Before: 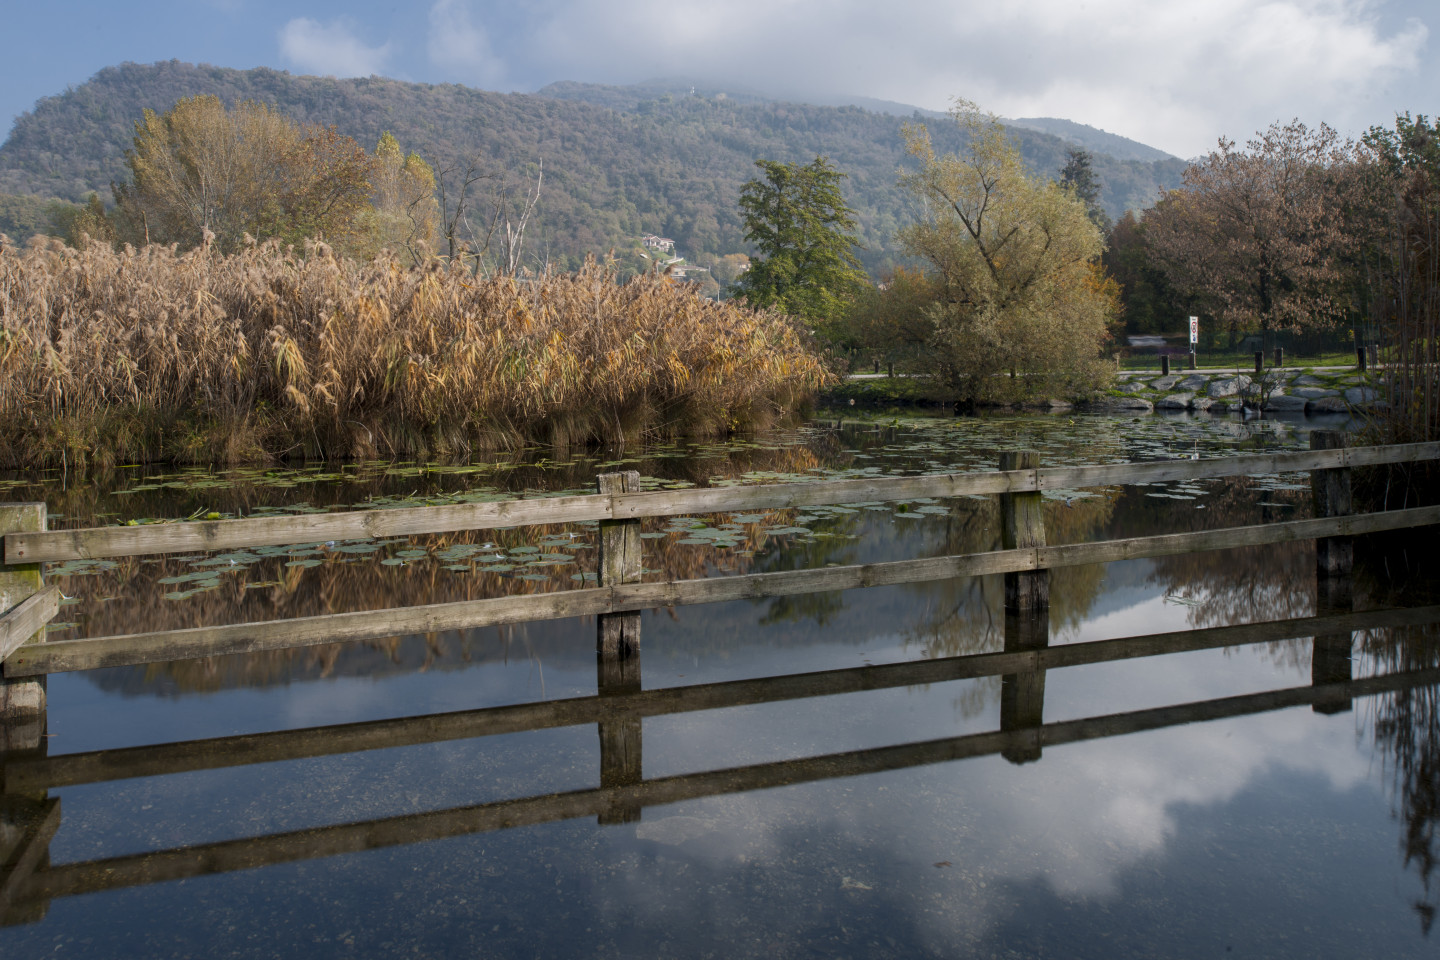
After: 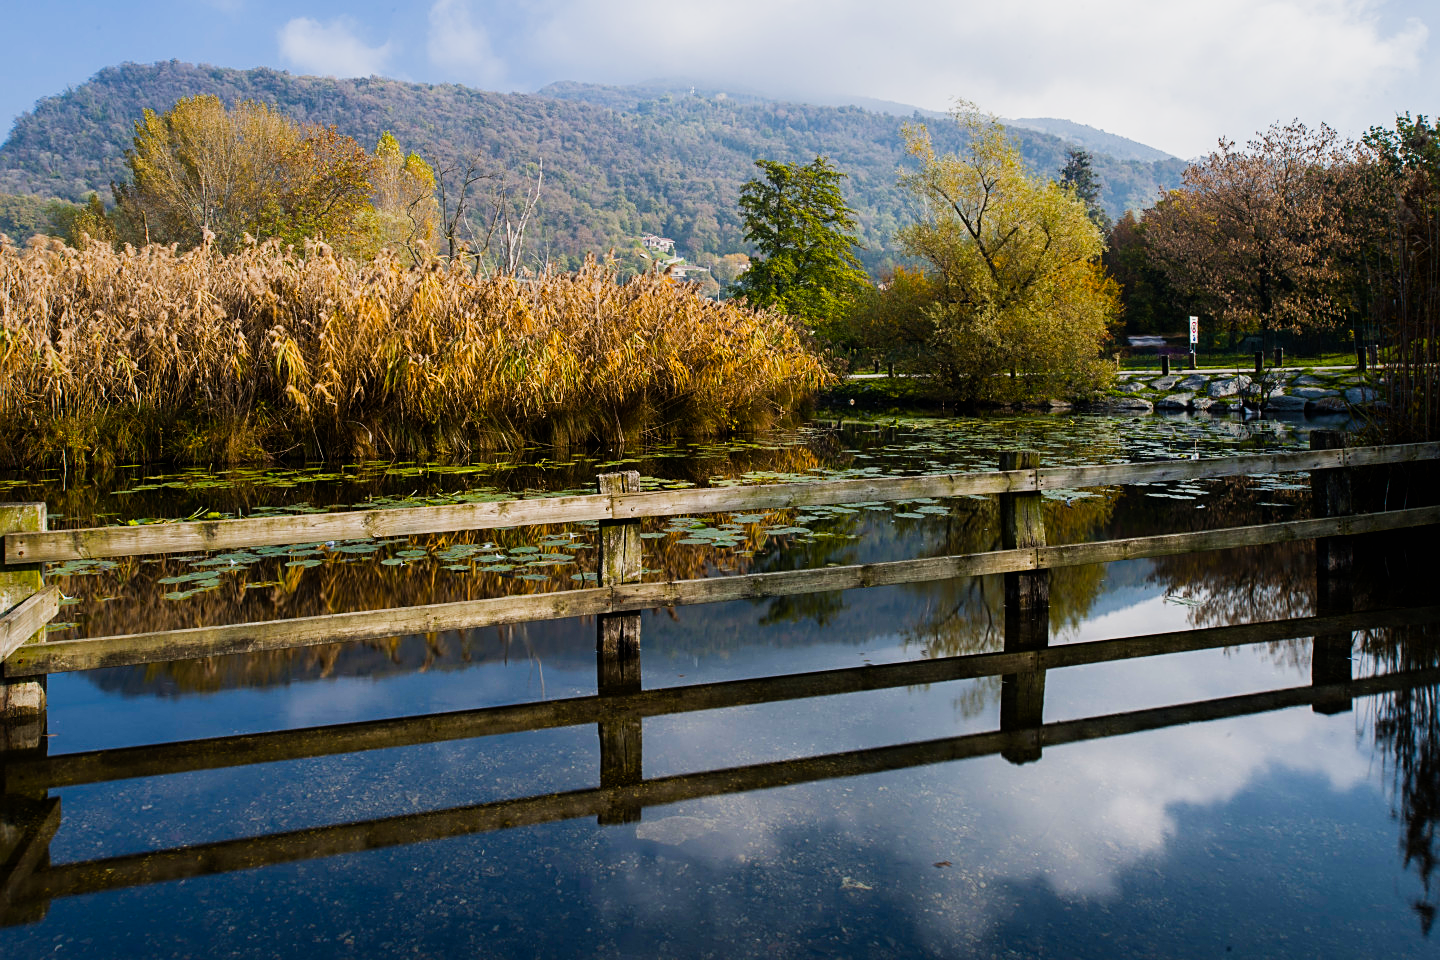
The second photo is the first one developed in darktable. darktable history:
sigmoid: contrast 1.8
sharpen: on, module defaults
color balance rgb: perceptual saturation grading › global saturation 36%, perceptual brilliance grading › global brilliance 10%, global vibrance 20%
